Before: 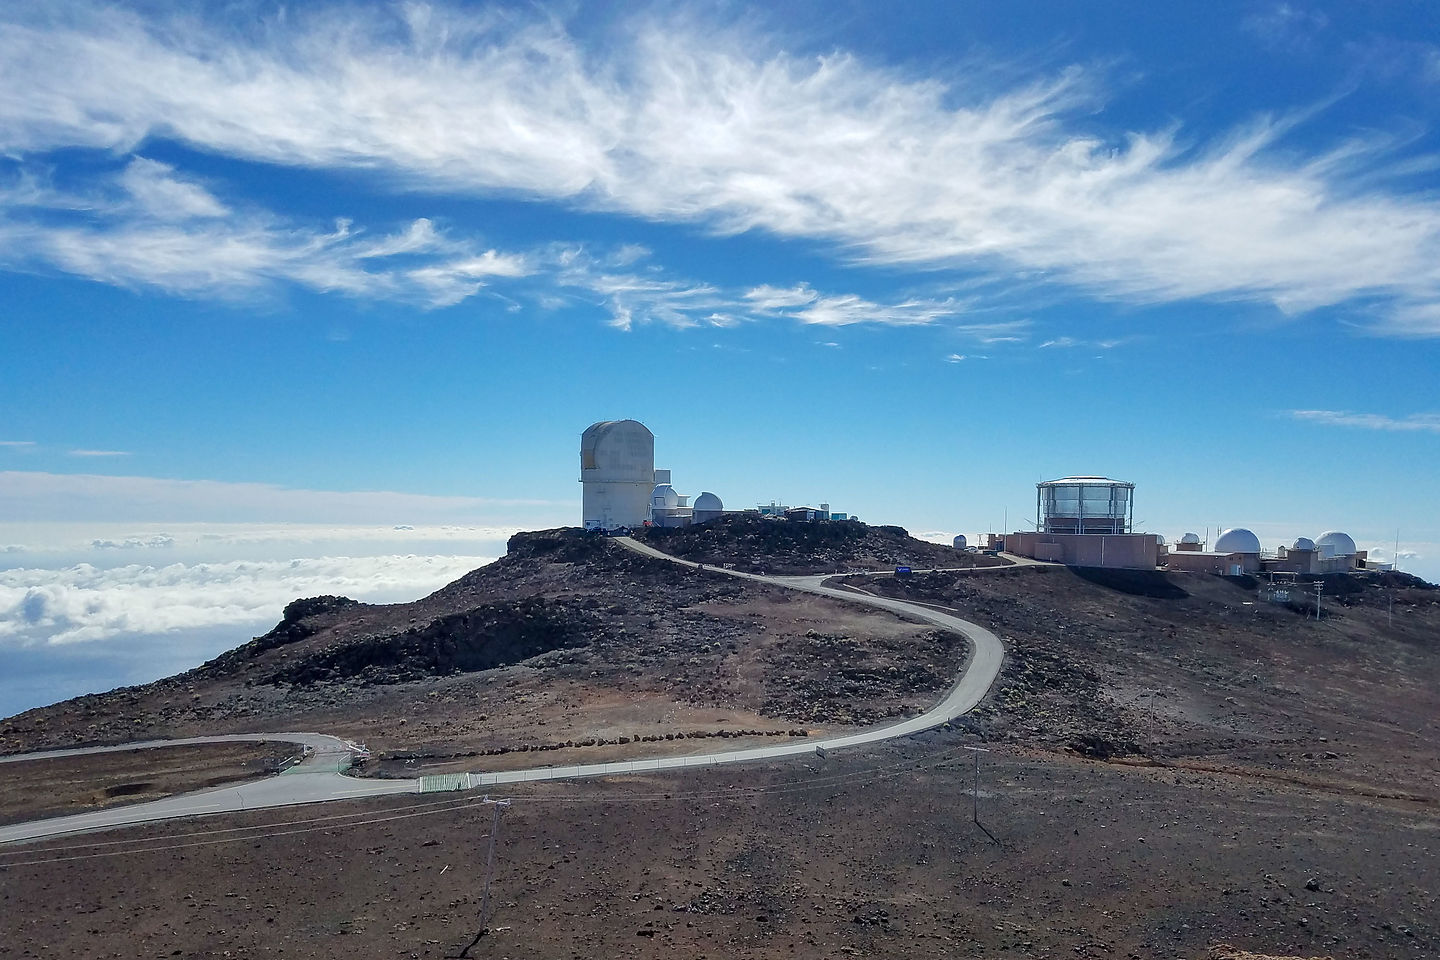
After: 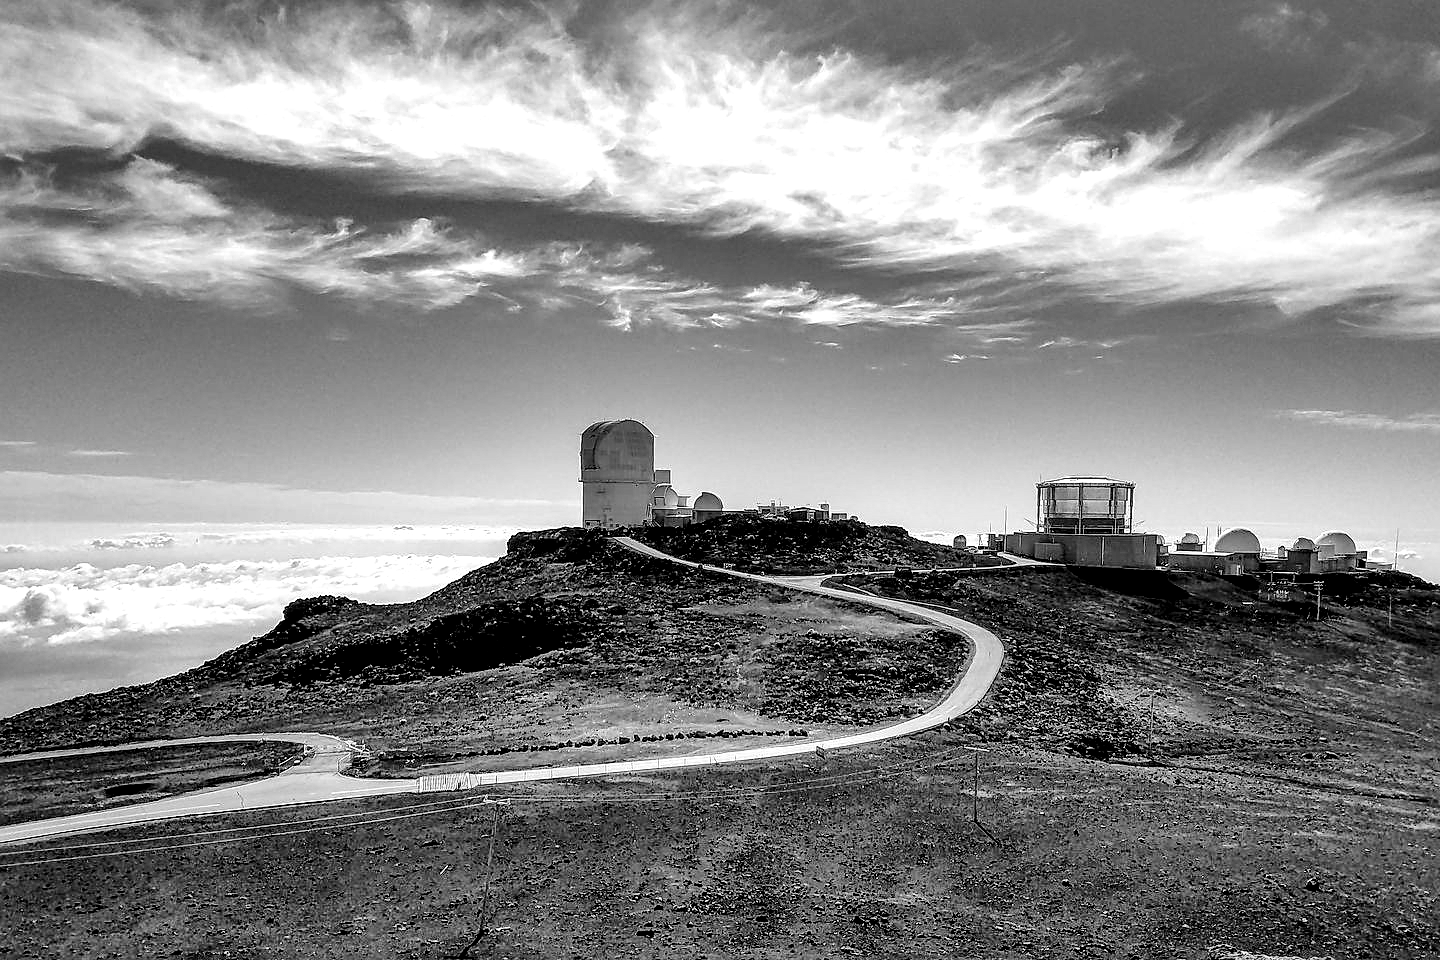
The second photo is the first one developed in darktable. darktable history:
monochrome: a 16.06, b 15.48, size 1
tone curve: curves: ch0 [(0, 0) (0.003, 0.025) (0.011, 0.027) (0.025, 0.032) (0.044, 0.037) (0.069, 0.044) (0.1, 0.054) (0.136, 0.084) (0.177, 0.128) (0.224, 0.196) (0.277, 0.281) (0.335, 0.376) (0.399, 0.461) (0.468, 0.534) (0.543, 0.613) (0.623, 0.692) (0.709, 0.77) (0.801, 0.849) (0.898, 0.934) (1, 1)], preserve colors none
local contrast: highlights 80%, shadows 57%, detail 175%, midtone range 0.602
shadows and highlights: shadows 52.42, soften with gaussian
sharpen: on, module defaults
